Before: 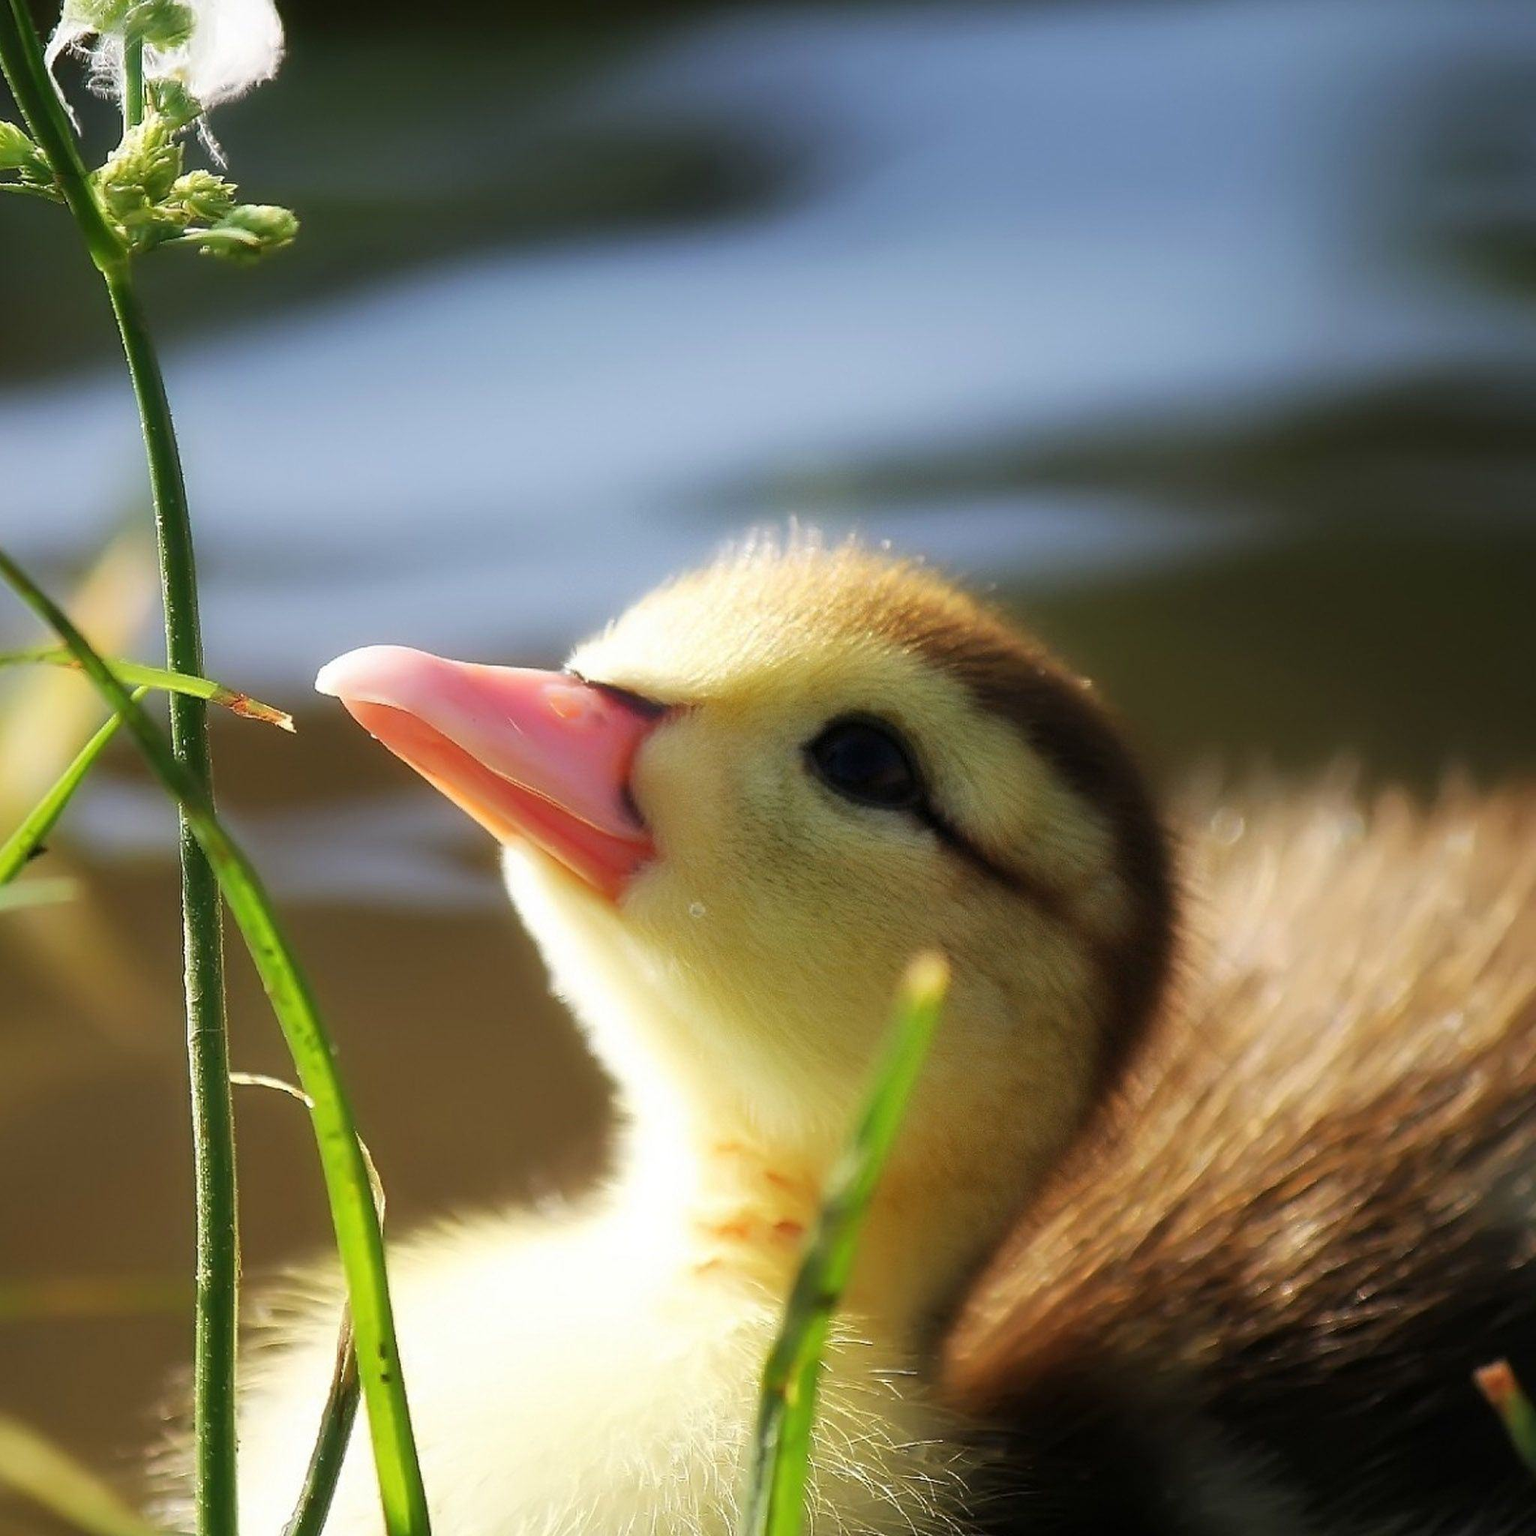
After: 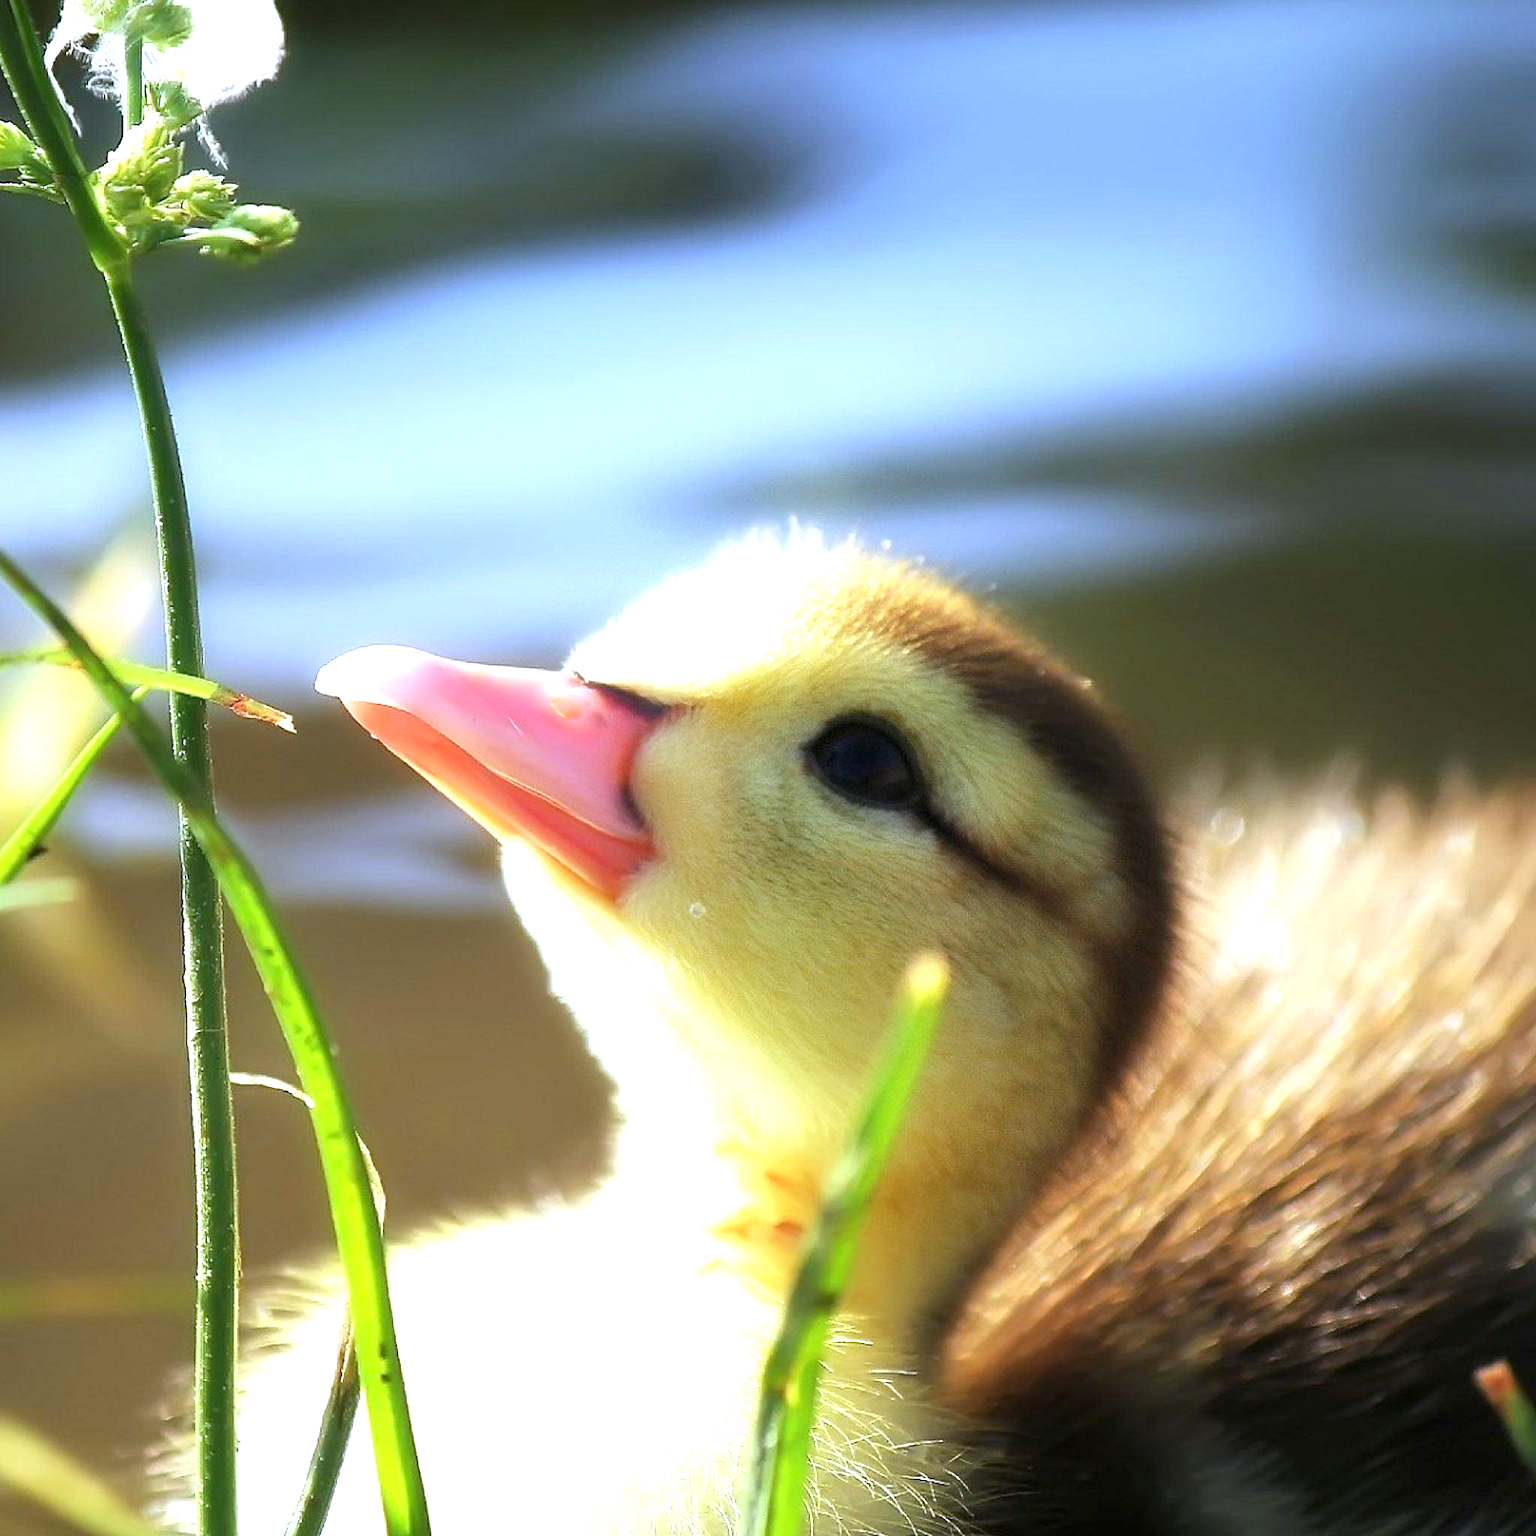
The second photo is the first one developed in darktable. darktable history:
white balance: red 0.926, green 1.003, blue 1.133
exposure: exposure 1 EV, compensate highlight preservation false
